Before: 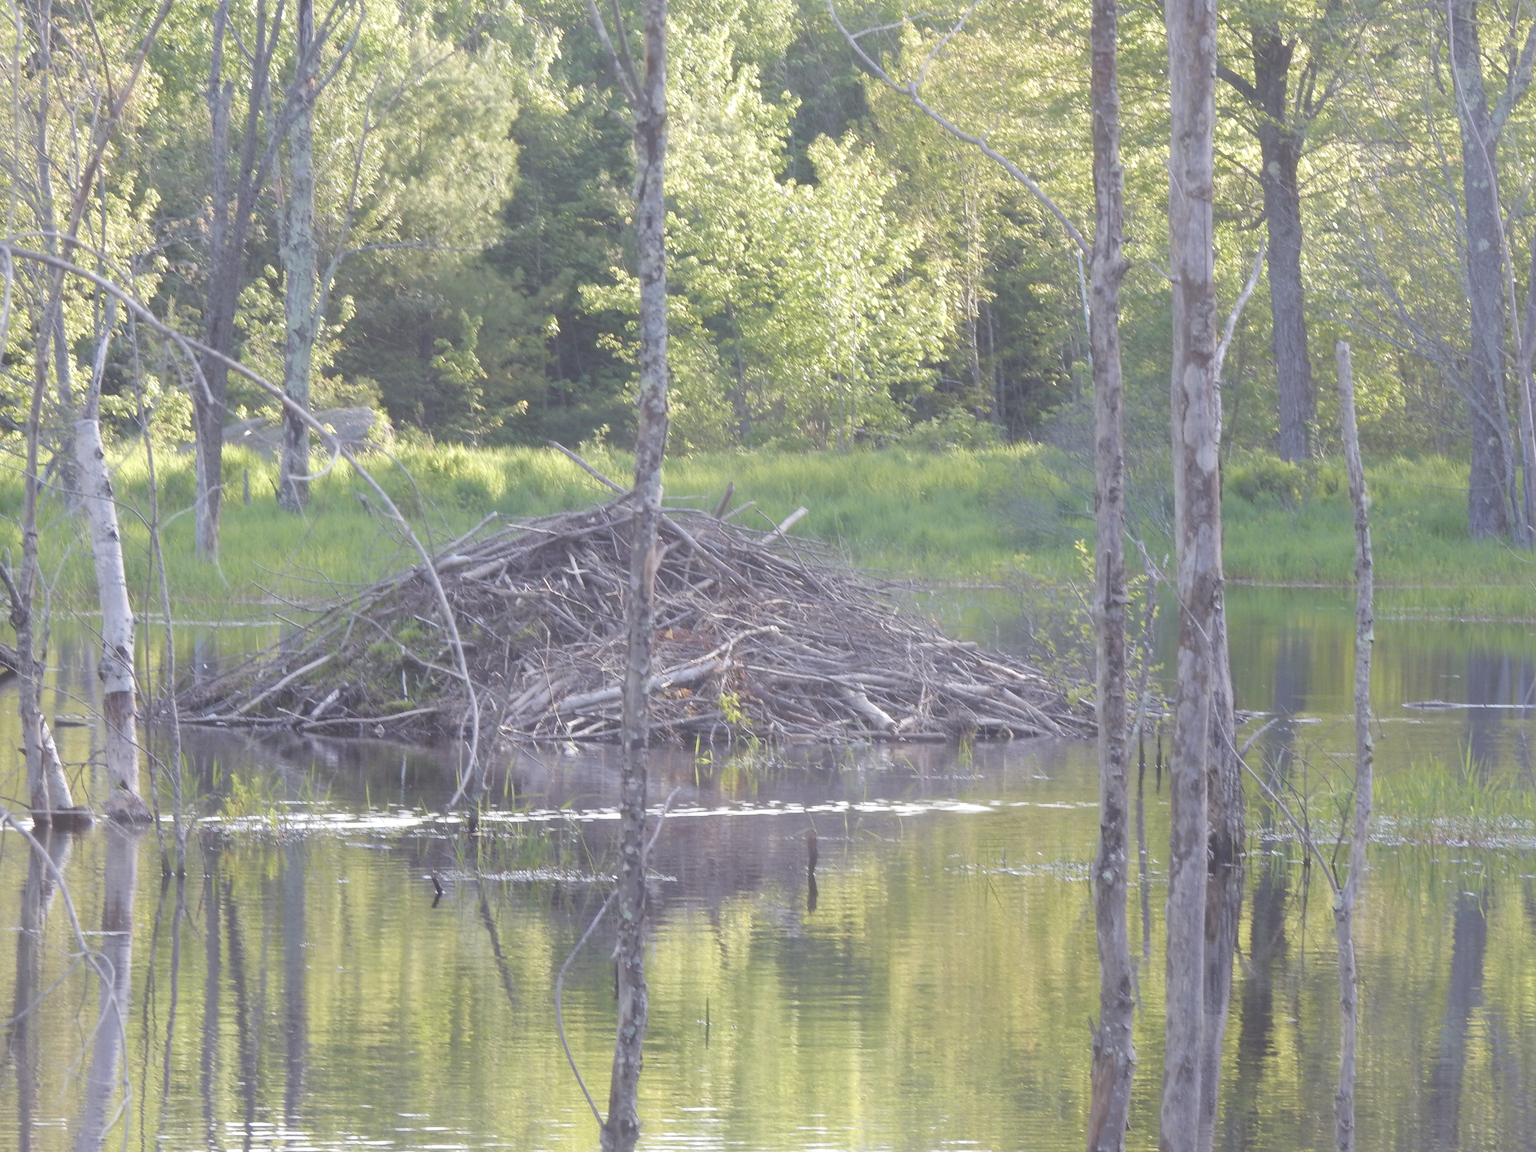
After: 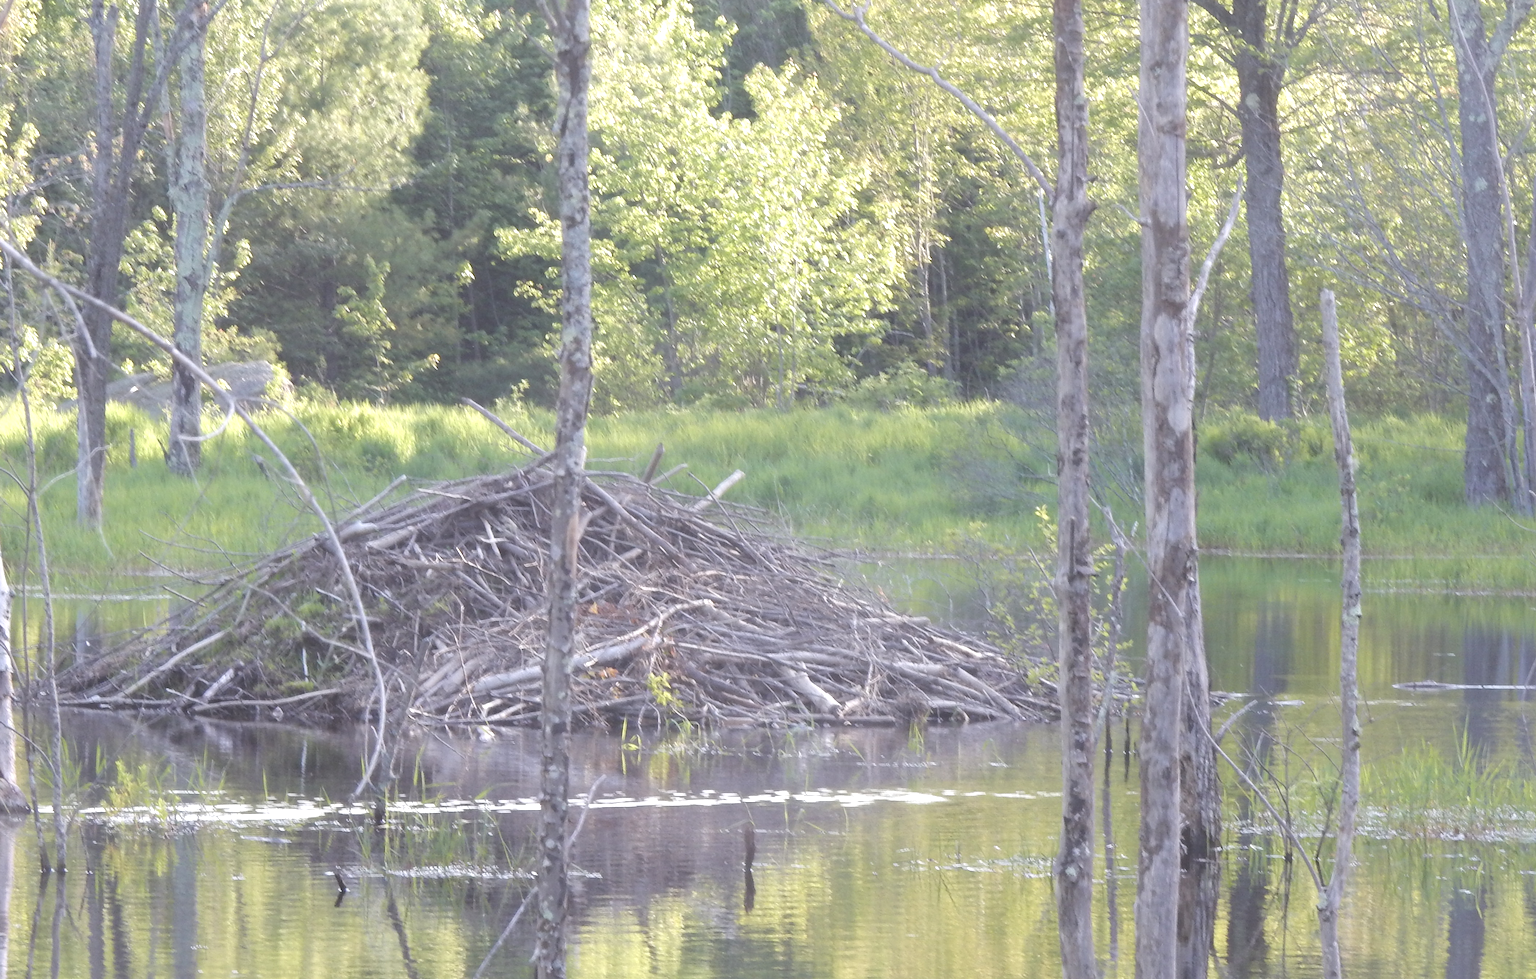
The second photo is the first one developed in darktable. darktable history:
crop: left 8.155%, top 6.611%, bottom 15.385%
tone equalizer: -8 EV -0.417 EV, -7 EV -0.389 EV, -6 EV -0.333 EV, -5 EV -0.222 EV, -3 EV 0.222 EV, -2 EV 0.333 EV, -1 EV 0.389 EV, +0 EV 0.417 EV, edges refinement/feathering 500, mask exposure compensation -1.57 EV, preserve details no
